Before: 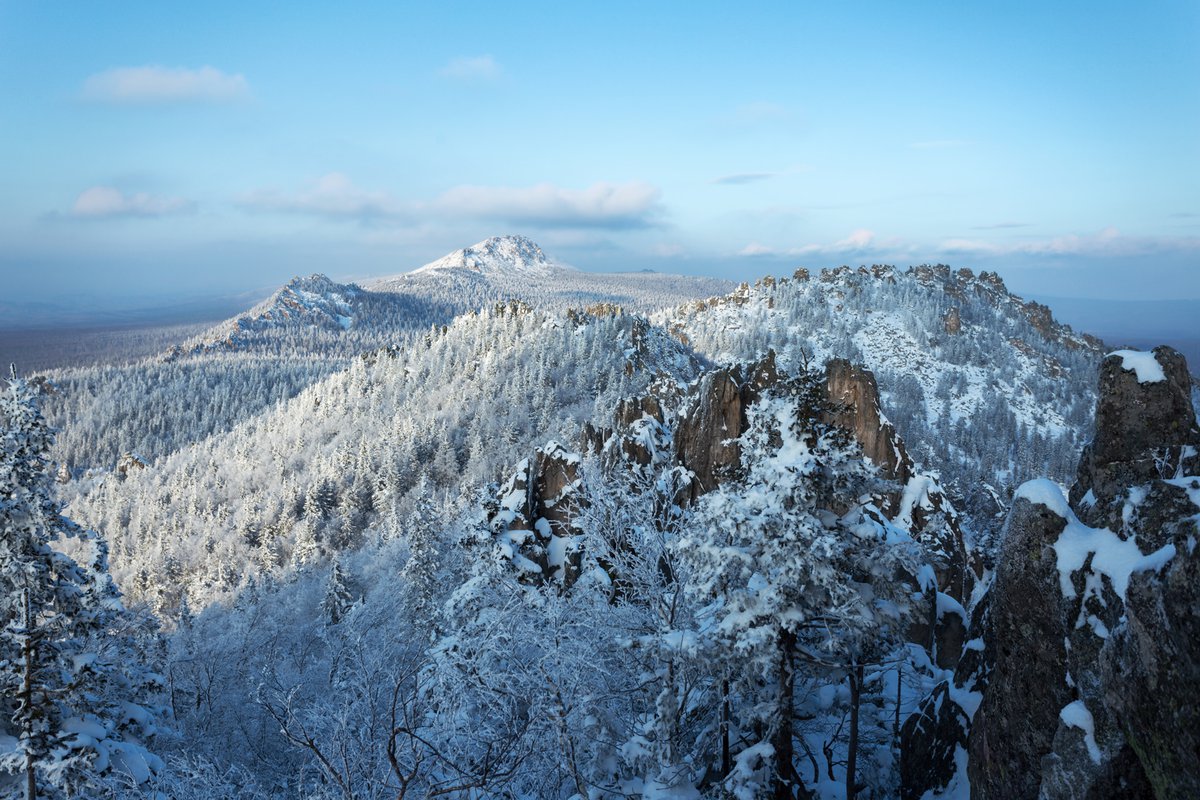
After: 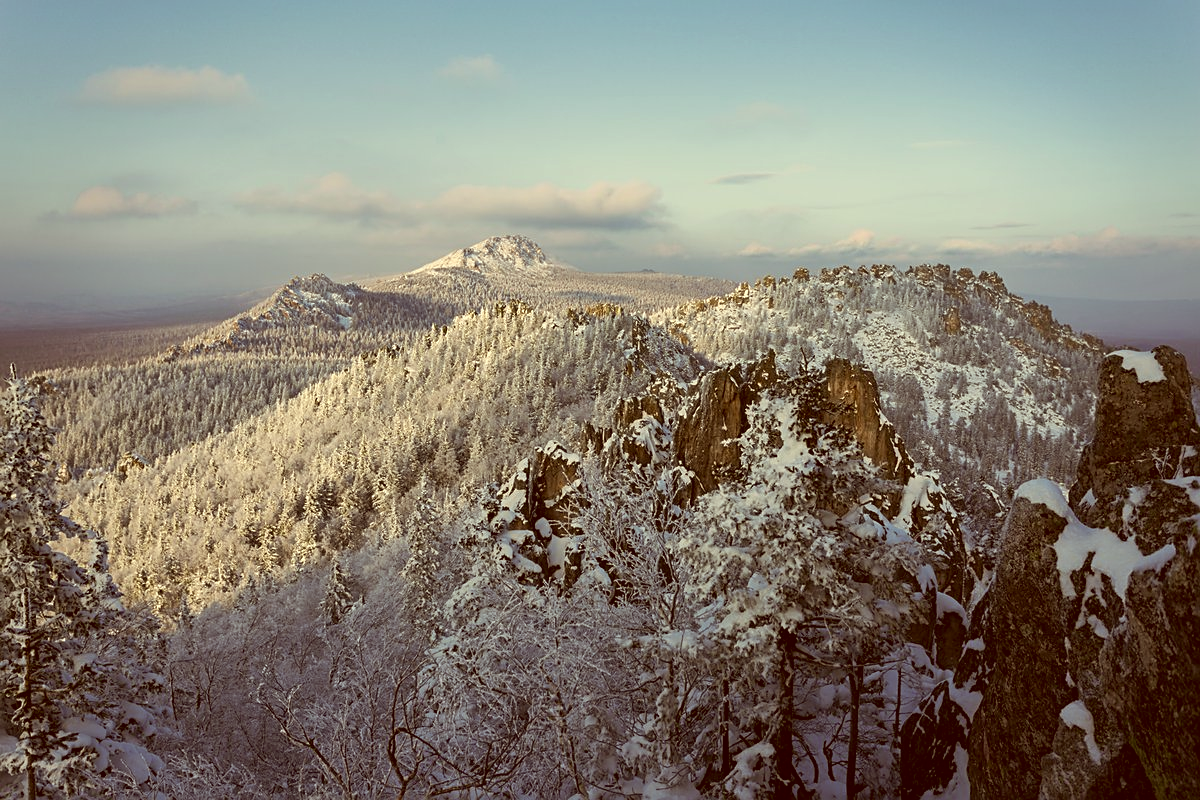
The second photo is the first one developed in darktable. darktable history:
color correction: highlights a* 1.22, highlights b* 24.03, shadows a* 15.28, shadows b* 25.01
base curve: curves: ch0 [(0, 0) (0.303, 0.277) (1, 1)], preserve colors none
shadows and highlights: shadows 24.92, white point adjustment -3.11, highlights -29.69
sharpen: on, module defaults
